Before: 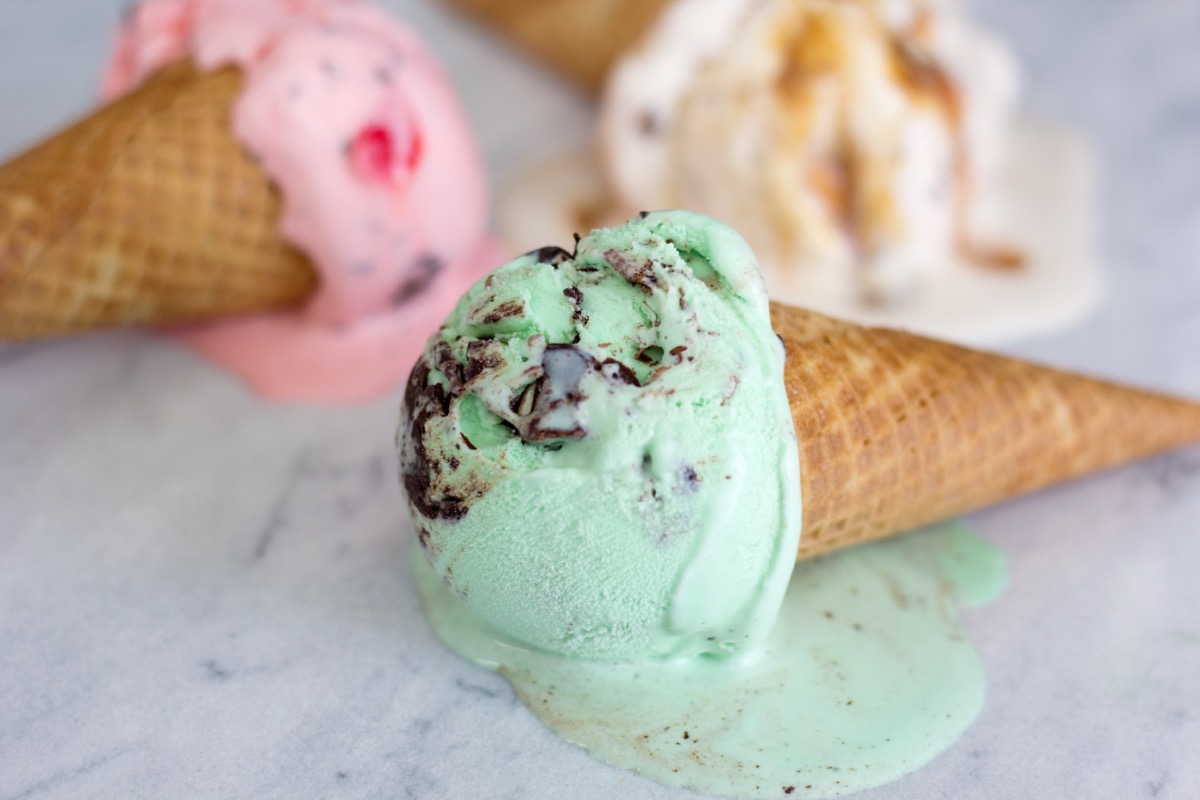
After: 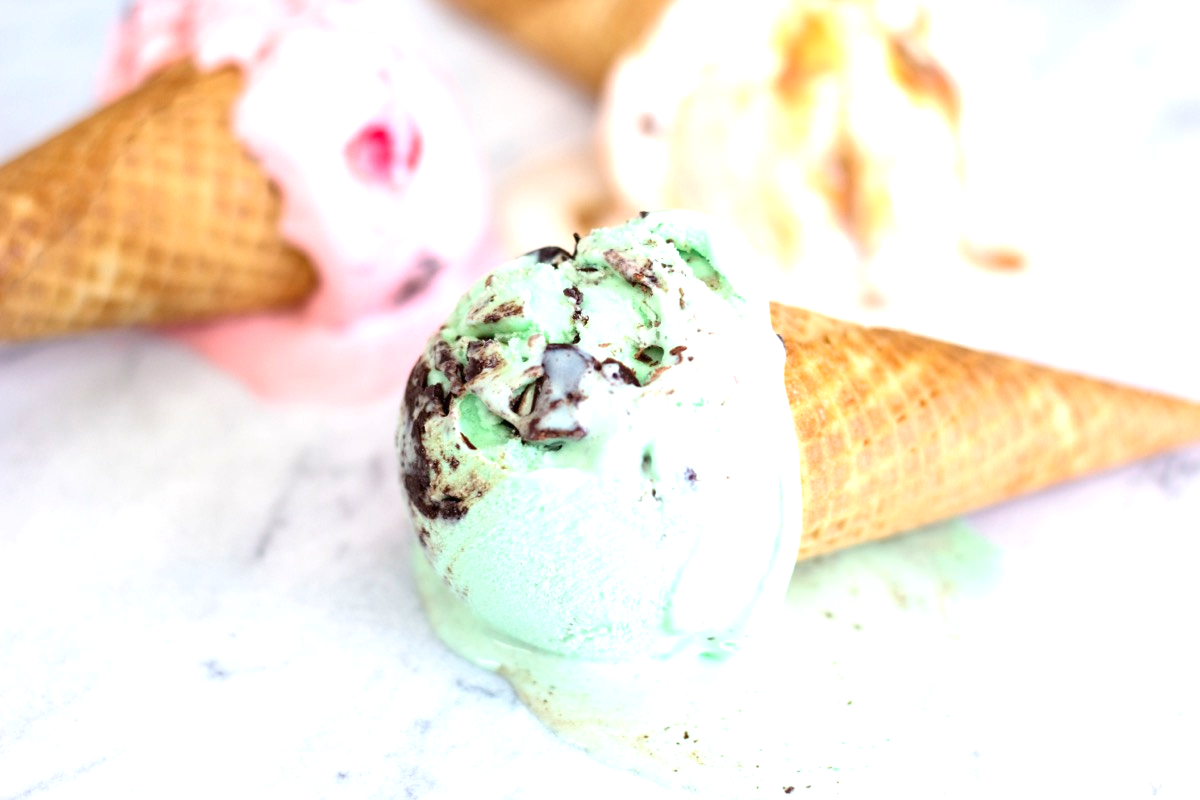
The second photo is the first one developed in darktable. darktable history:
exposure: black level correction 0, exposure 1.1 EV, compensate exposure bias true, compensate highlight preservation false
contrast brightness saturation: contrast 0.08, saturation 0.02
white balance: emerald 1
